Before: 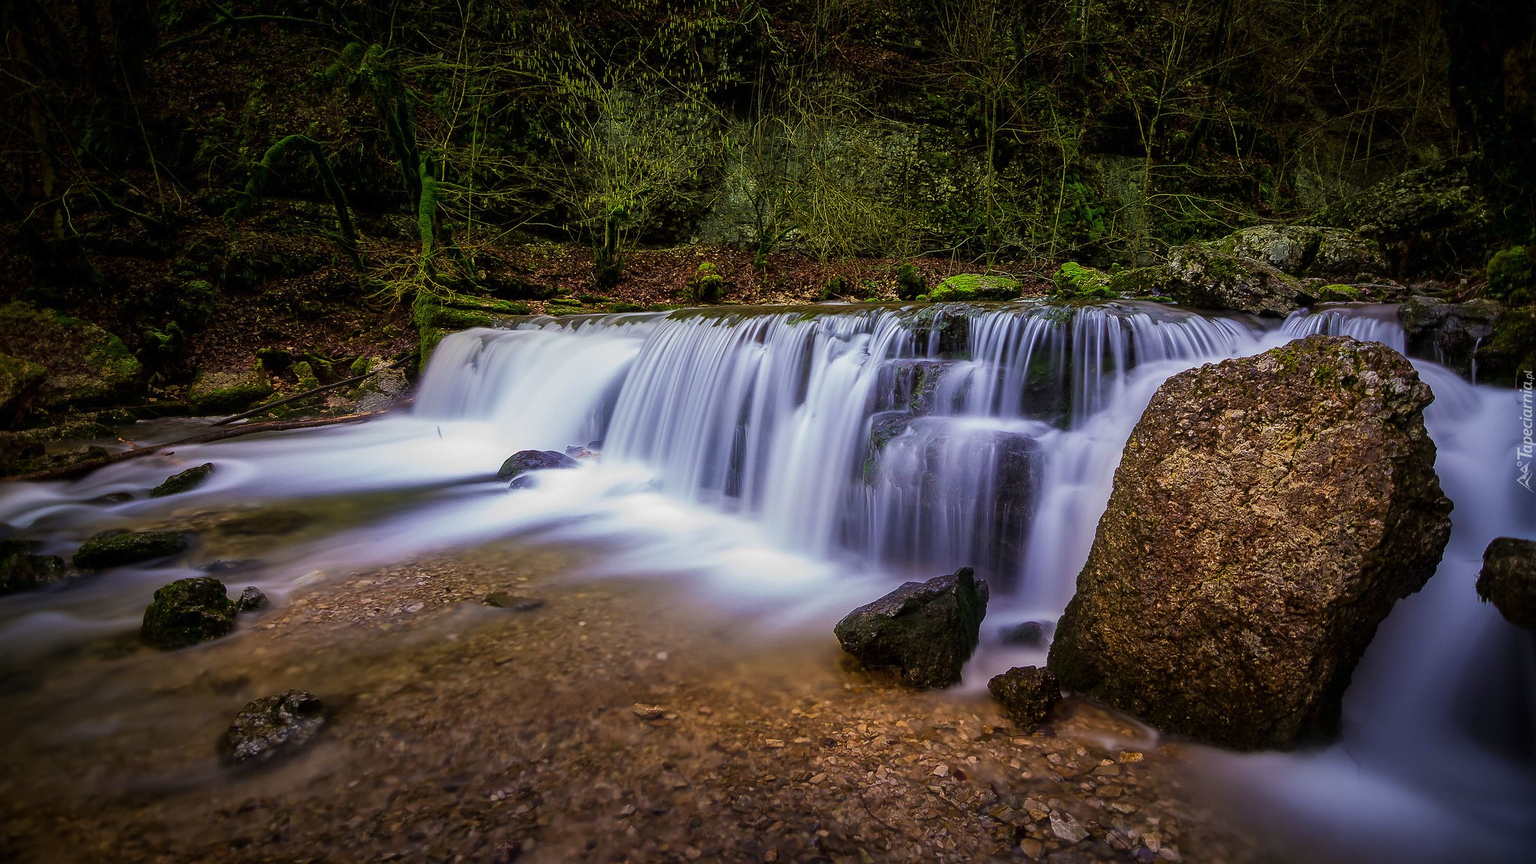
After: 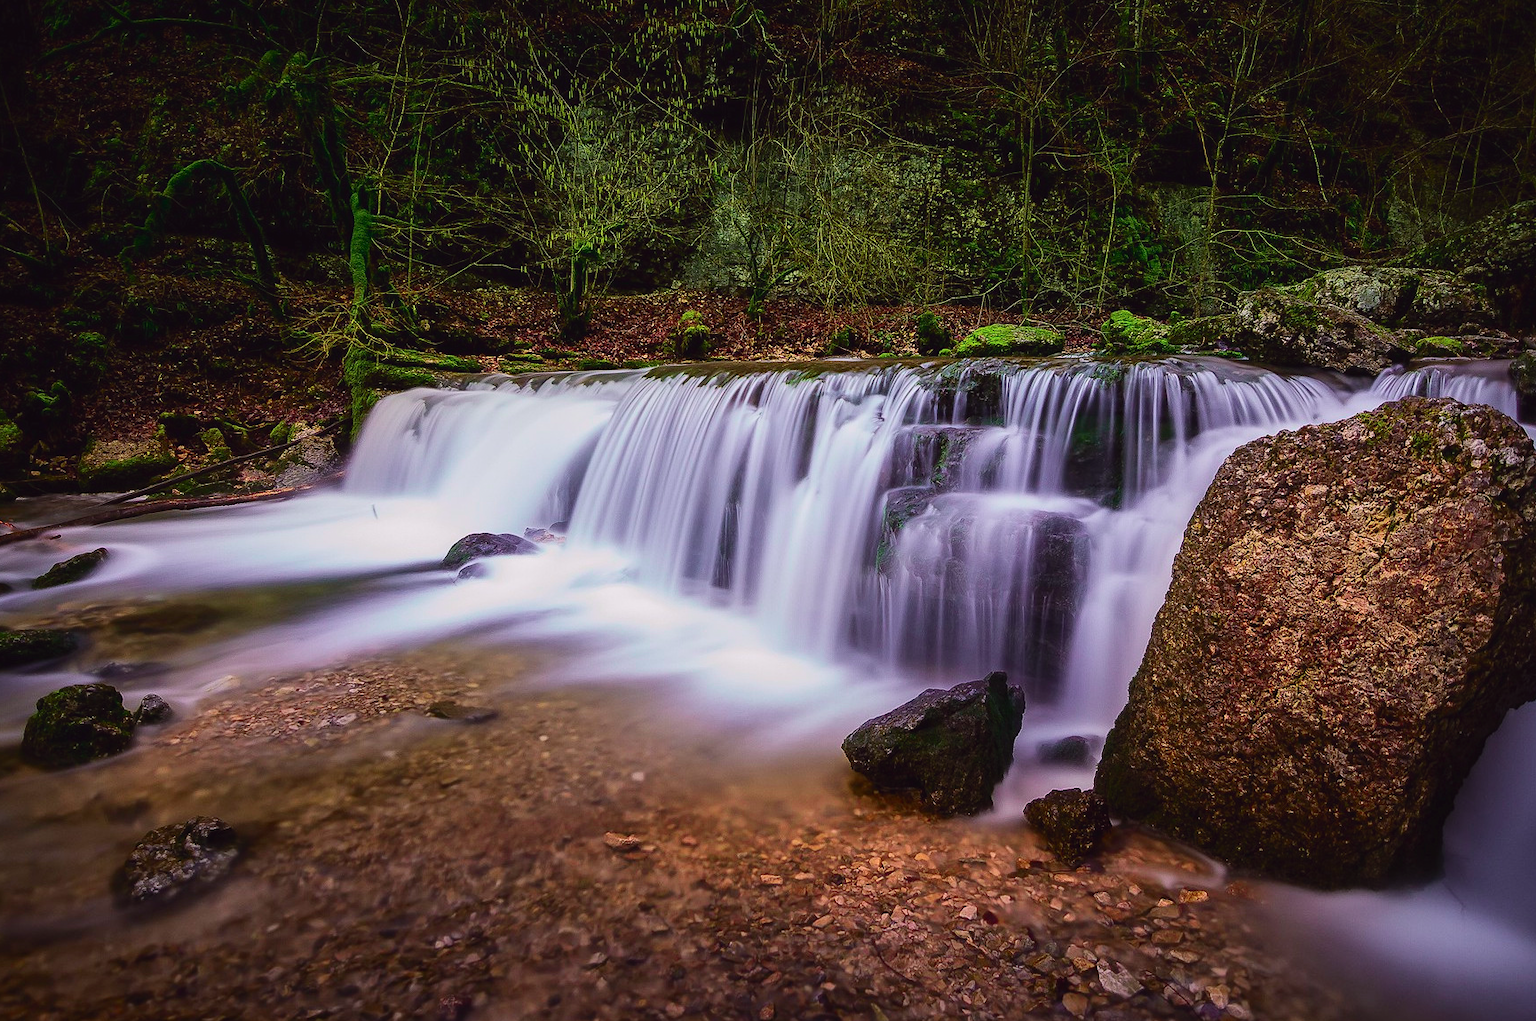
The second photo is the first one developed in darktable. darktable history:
crop: left 8.033%, right 7.467%
tone curve: curves: ch0 [(0, 0.025) (0.15, 0.143) (0.452, 0.486) (0.751, 0.788) (1, 0.961)]; ch1 [(0, 0) (0.43, 0.408) (0.476, 0.469) (0.497, 0.507) (0.546, 0.571) (0.566, 0.607) (0.62, 0.657) (1, 1)]; ch2 [(0, 0) (0.386, 0.397) (0.505, 0.498) (0.547, 0.546) (0.579, 0.58) (1, 1)], color space Lab, independent channels, preserve colors none
